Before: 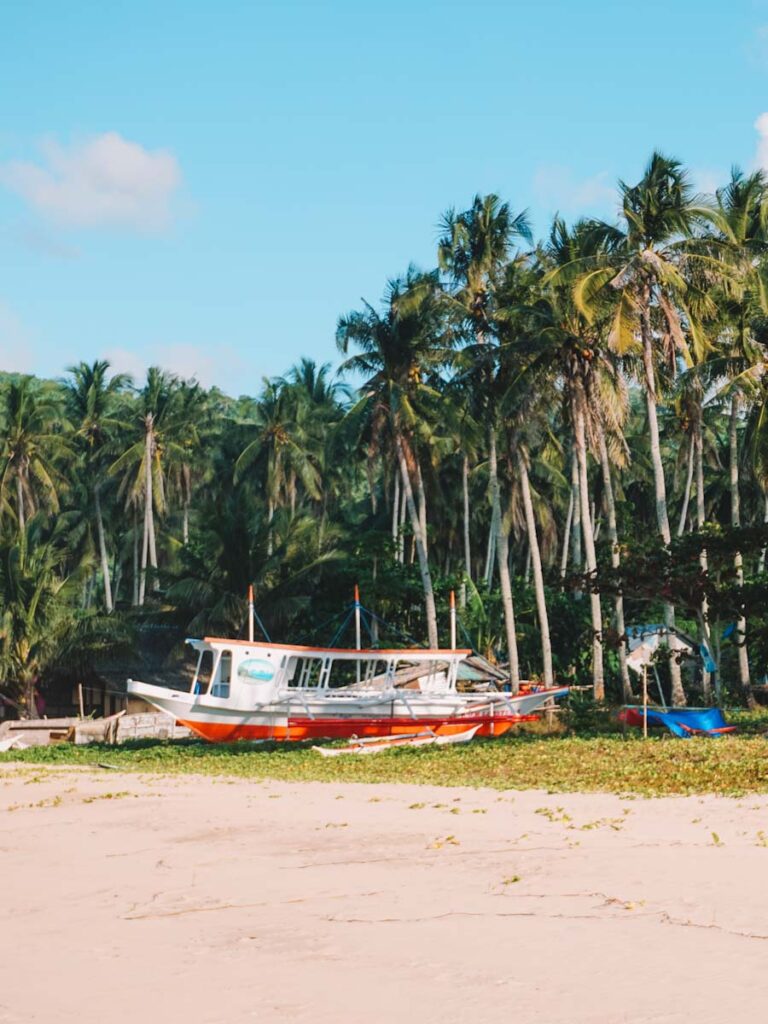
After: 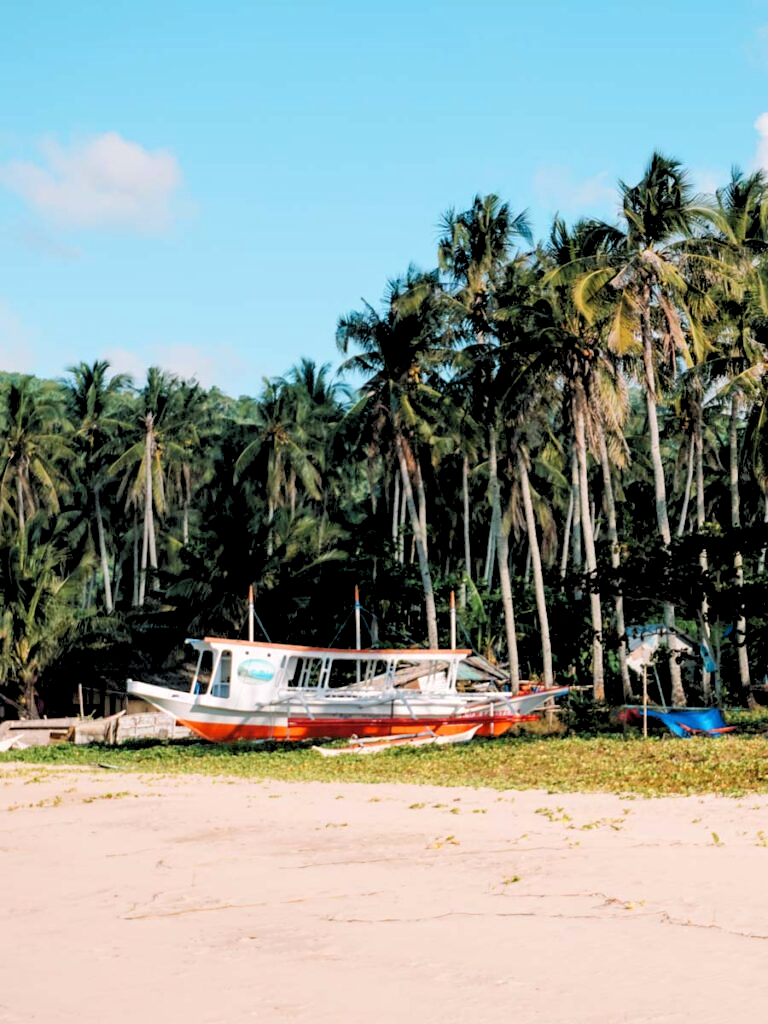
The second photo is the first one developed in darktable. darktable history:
rgb levels: levels [[0.029, 0.461, 0.922], [0, 0.5, 1], [0, 0.5, 1]]
tone equalizer: on, module defaults
